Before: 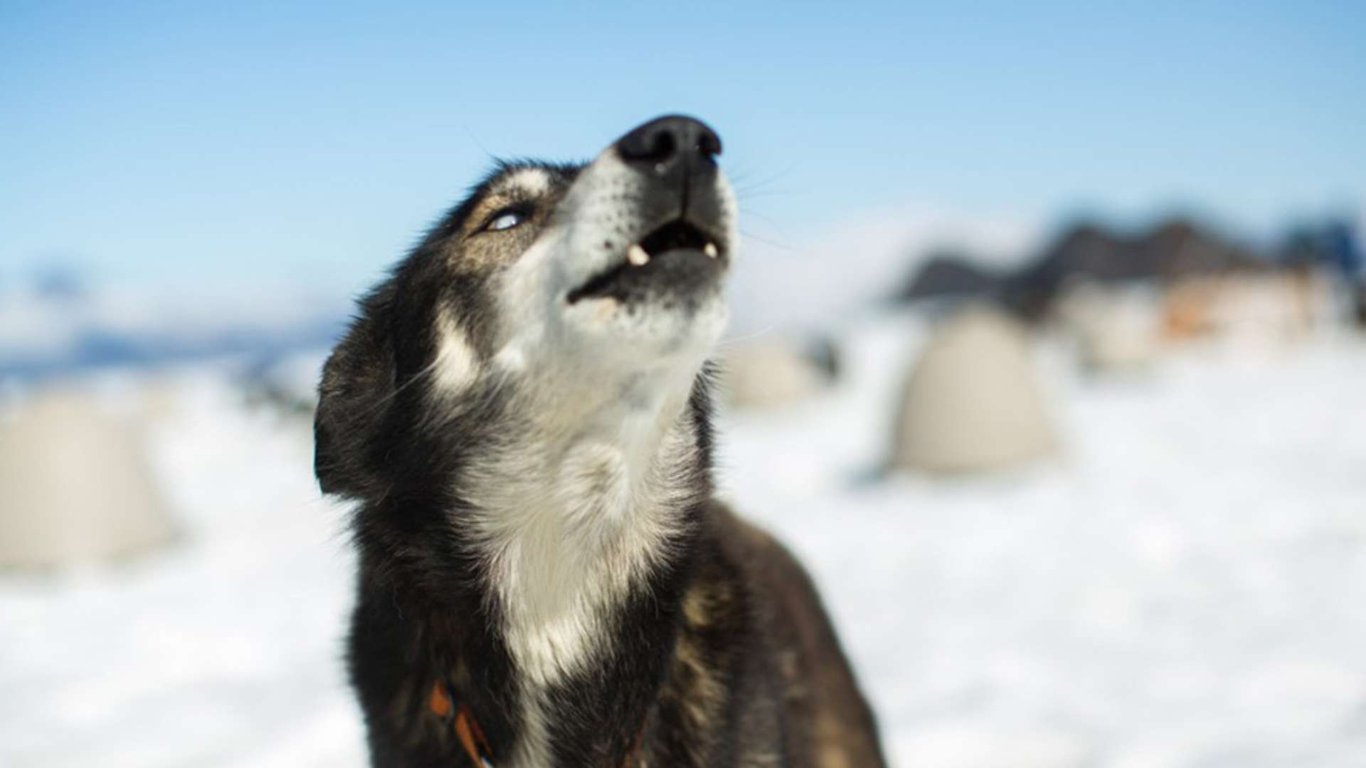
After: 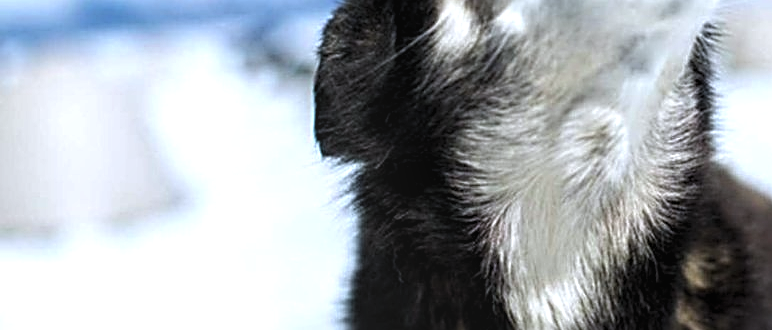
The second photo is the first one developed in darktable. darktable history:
local contrast: on, module defaults
sharpen: radius 2.598, amount 0.681
crop: top 44.002%, right 43.424%, bottom 12.985%
color calibration: gray › normalize channels true, illuminant as shot in camera, x 0.37, y 0.382, temperature 4315.21 K, gamut compression 0
levels: levels [0.052, 0.496, 0.908]
